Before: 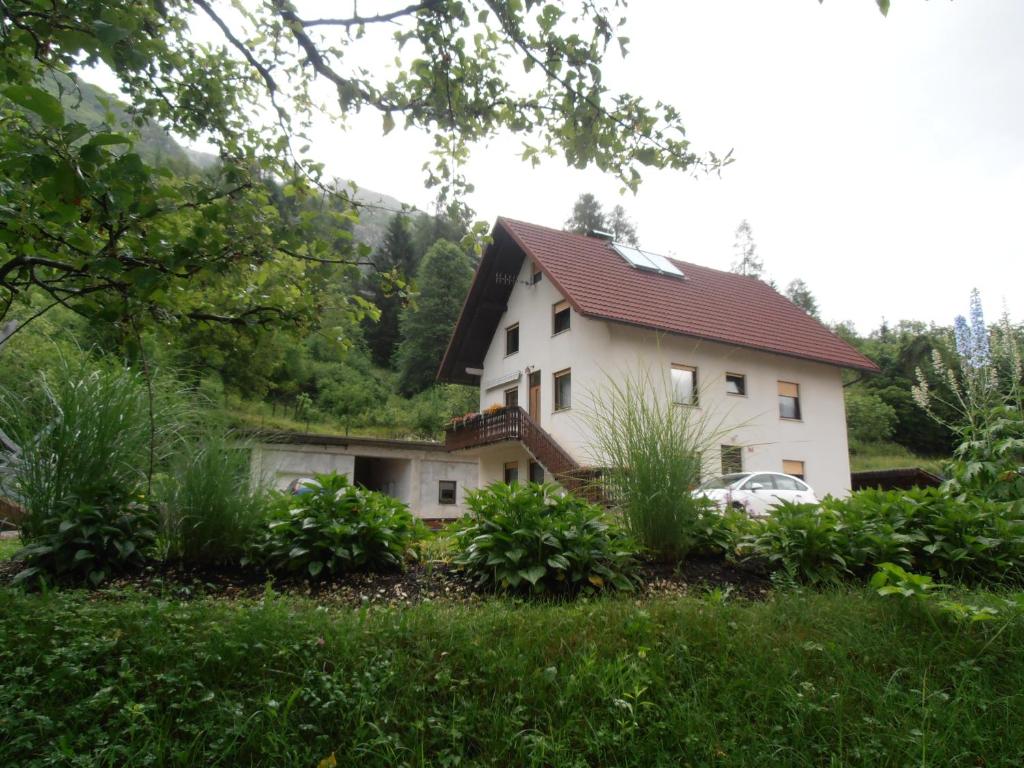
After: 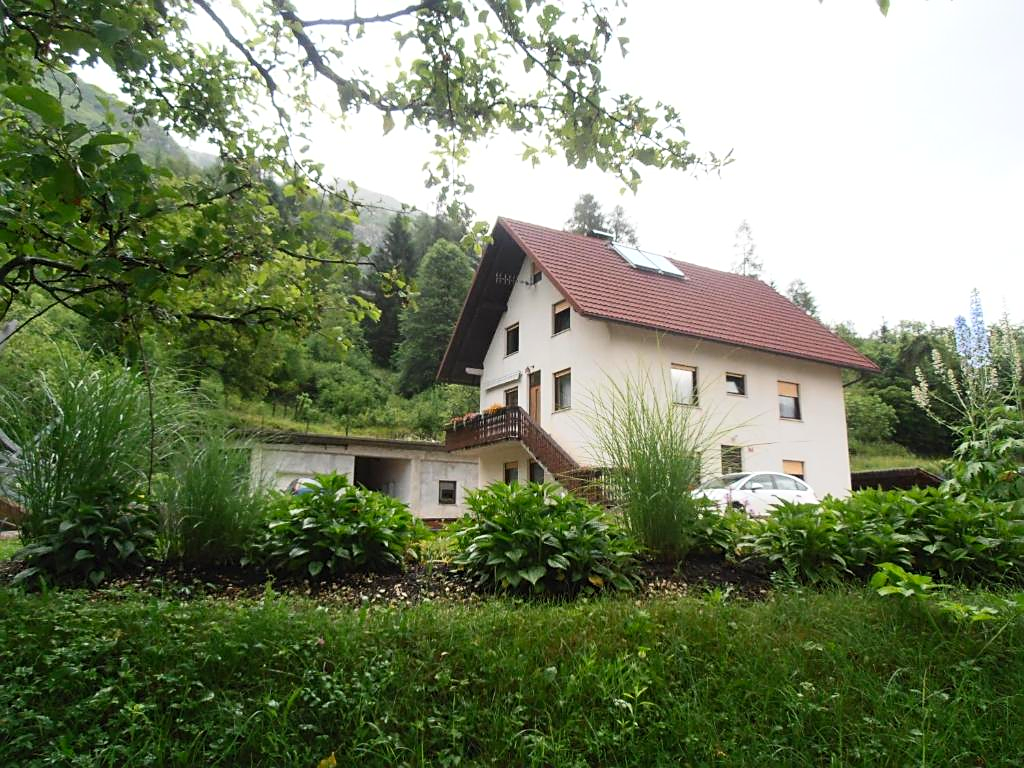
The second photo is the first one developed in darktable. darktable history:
sharpen: radius 1.965
contrast brightness saturation: contrast 0.199, brightness 0.16, saturation 0.215
